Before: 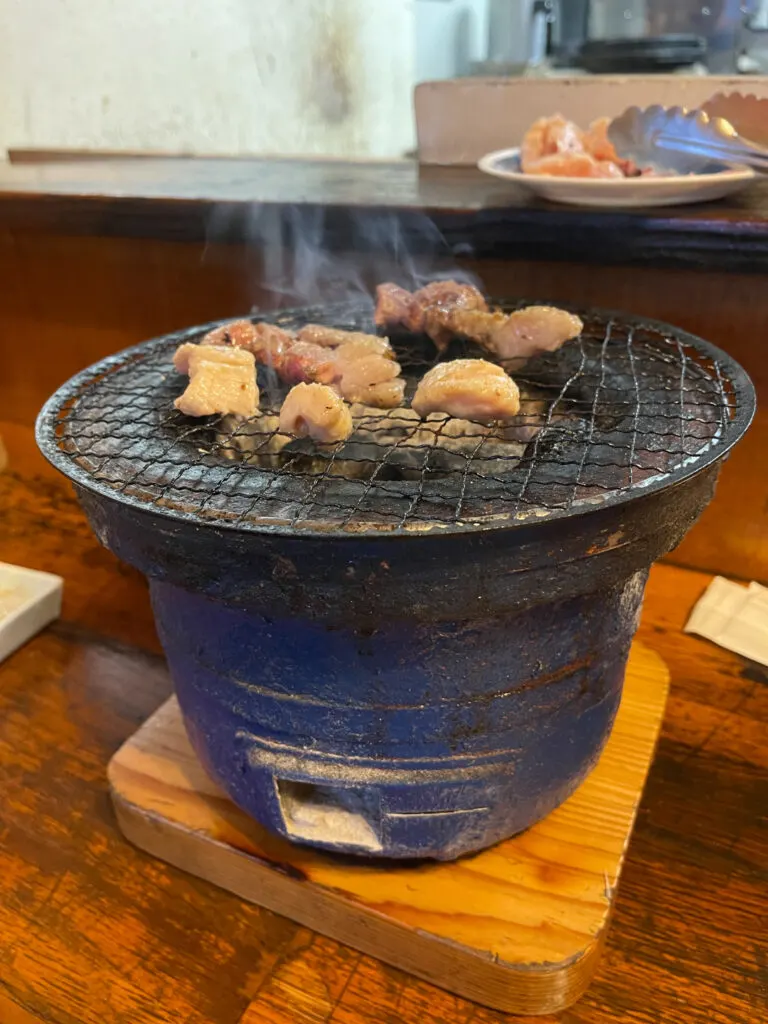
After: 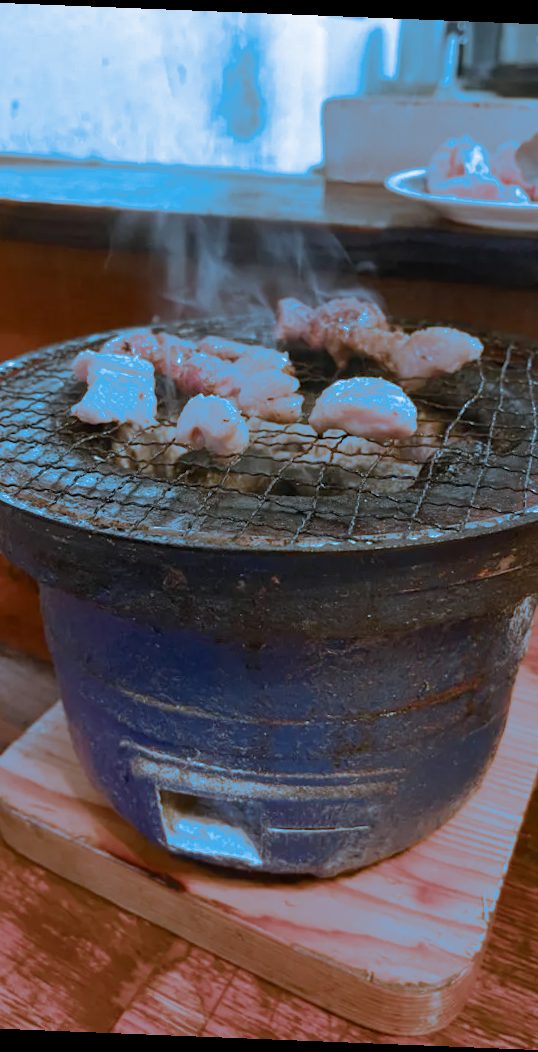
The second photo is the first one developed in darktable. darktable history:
rotate and perspective: rotation 2.27°, automatic cropping off
split-toning: shadows › hue 220°, shadows › saturation 0.64, highlights › hue 220°, highlights › saturation 0.64, balance 0, compress 5.22%
crop and rotate: left 15.754%, right 17.579%
